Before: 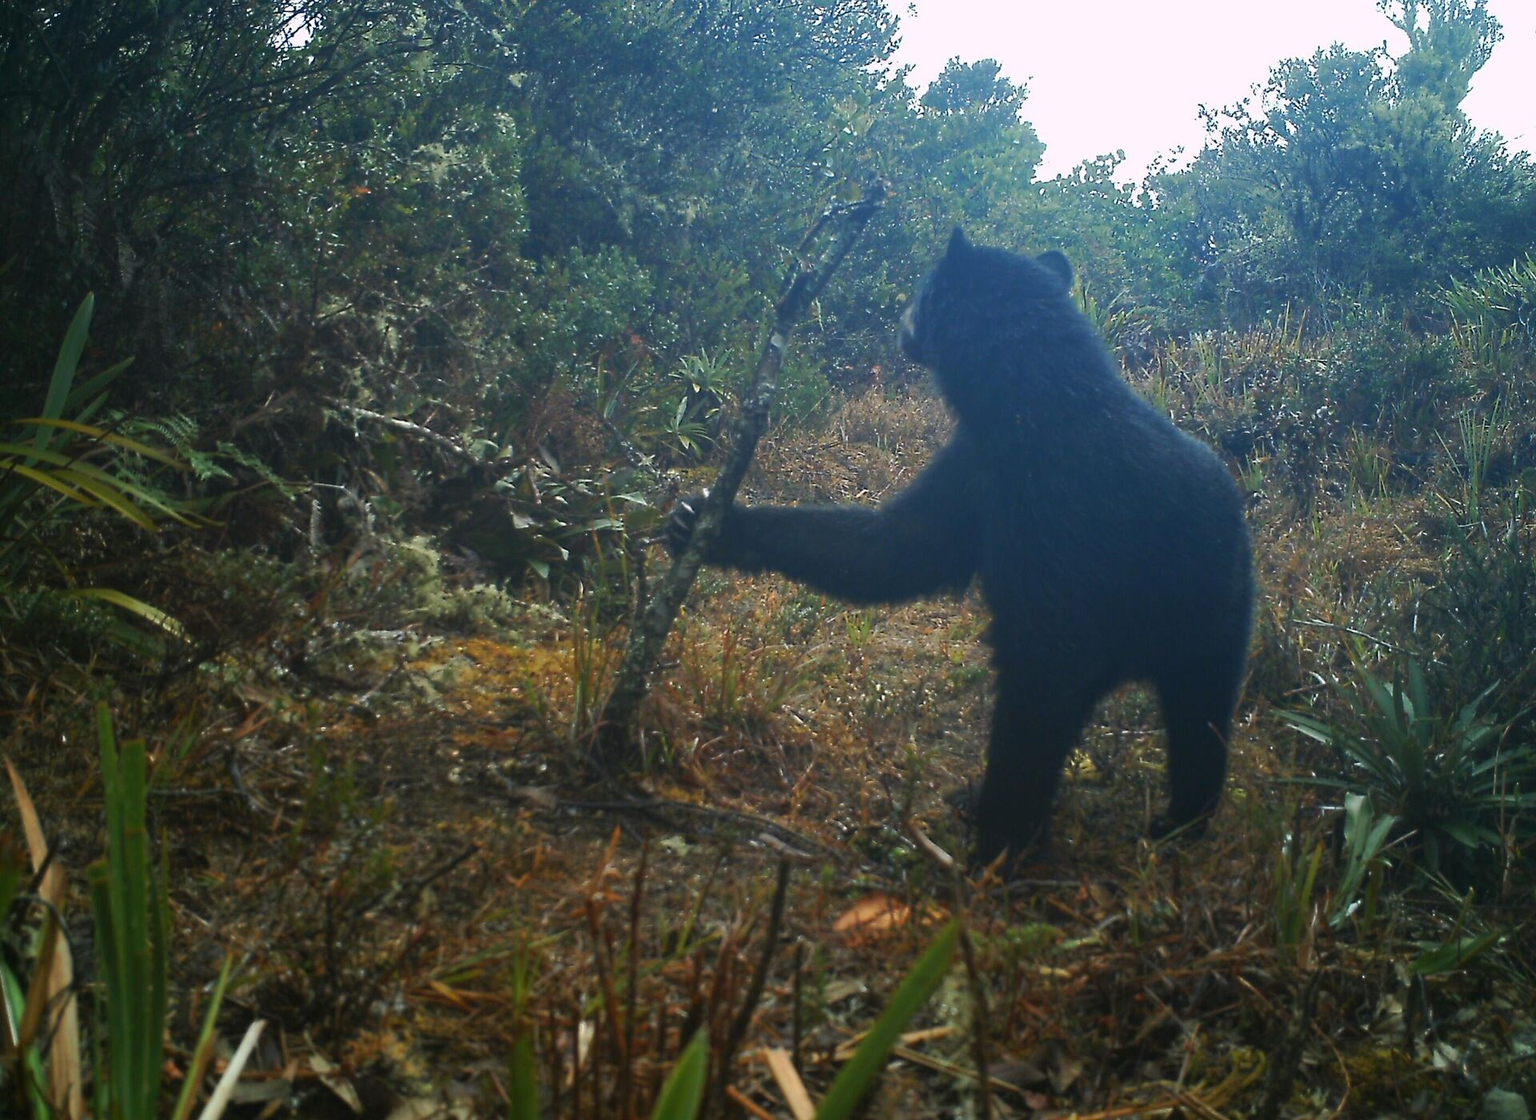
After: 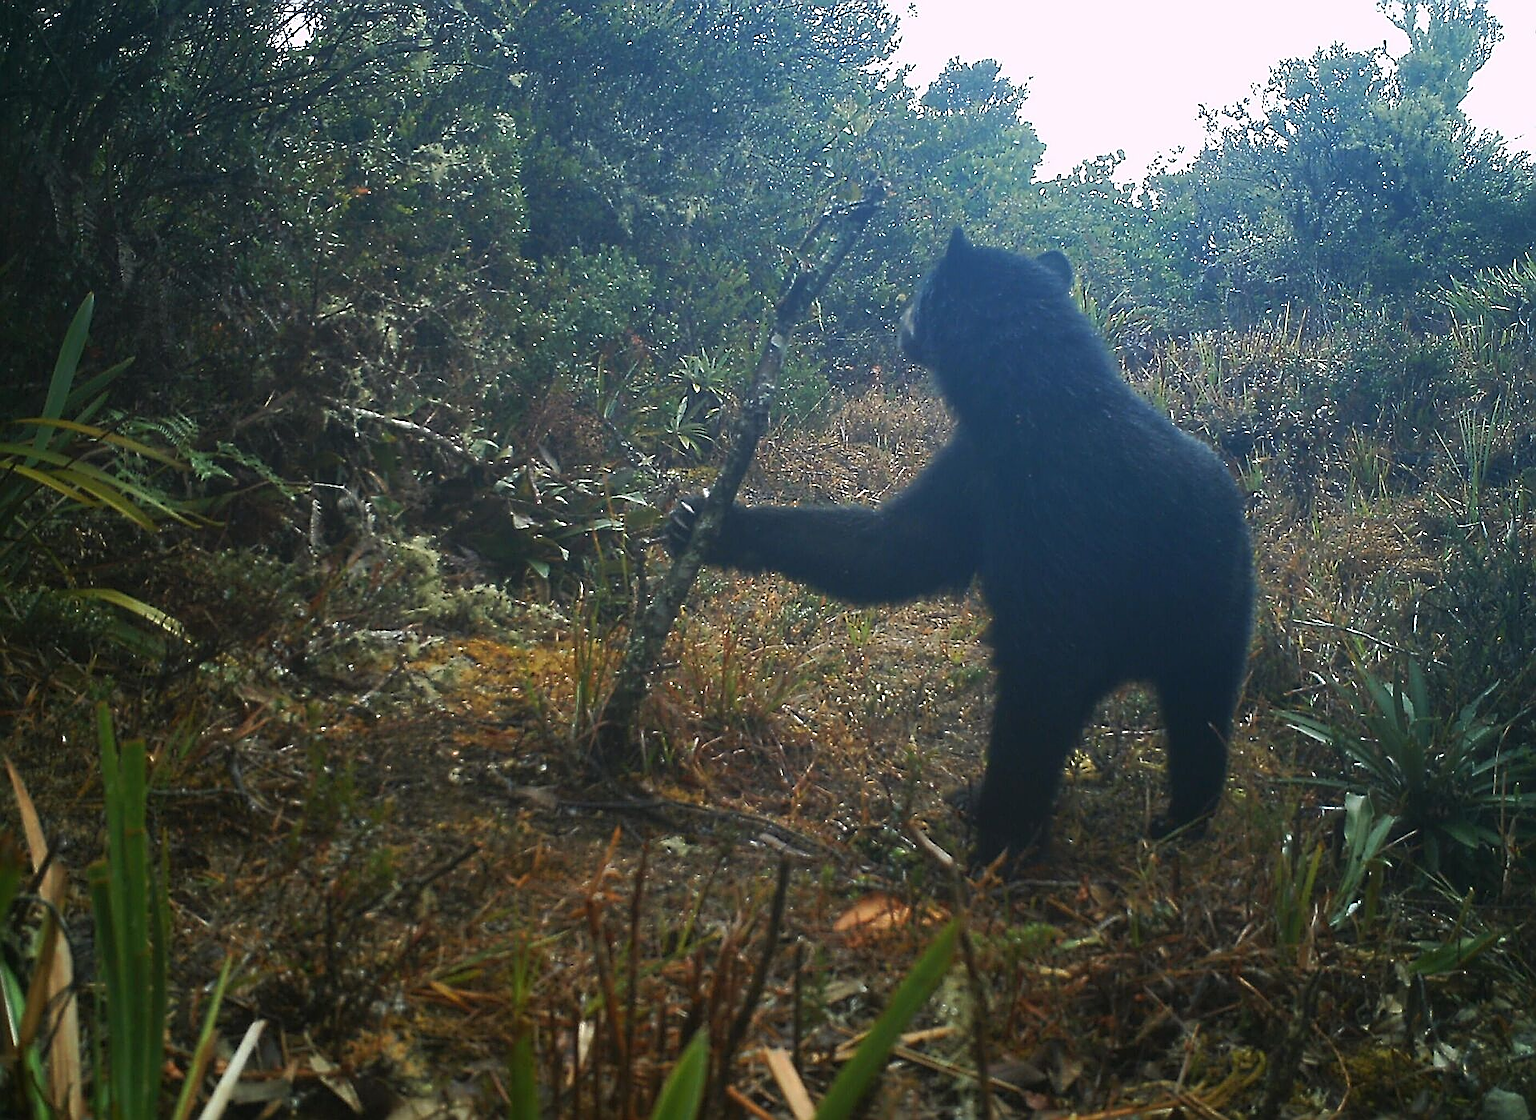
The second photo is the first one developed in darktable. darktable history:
sharpen: radius 1.685, amount 1.294
haze removal: strength -0.05
